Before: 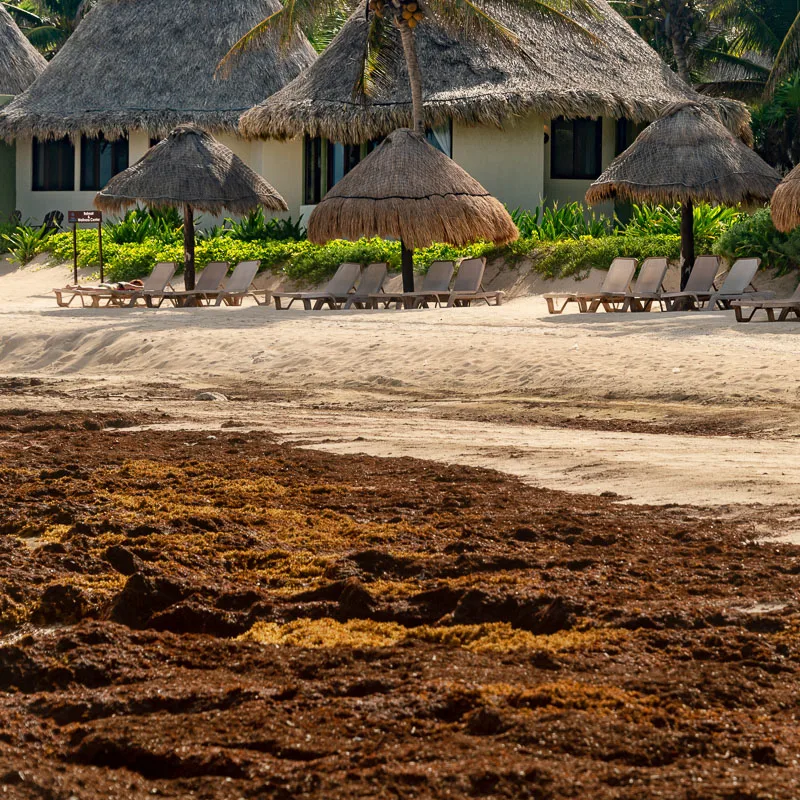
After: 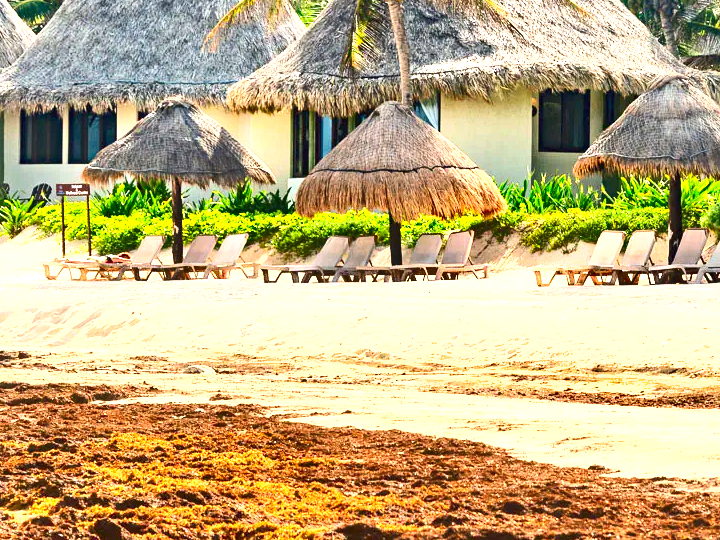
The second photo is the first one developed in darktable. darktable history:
crop: left 1.509%, top 3.452%, right 7.696%, bottom 28.452%
contrast brightness saturation: contrast 0.2, brightness 0.16, saturation 0.22
exposure: black level correction 0, exposure 2 EV, compensate highlight preservation false
shadows and highlights: soften with gaussian
